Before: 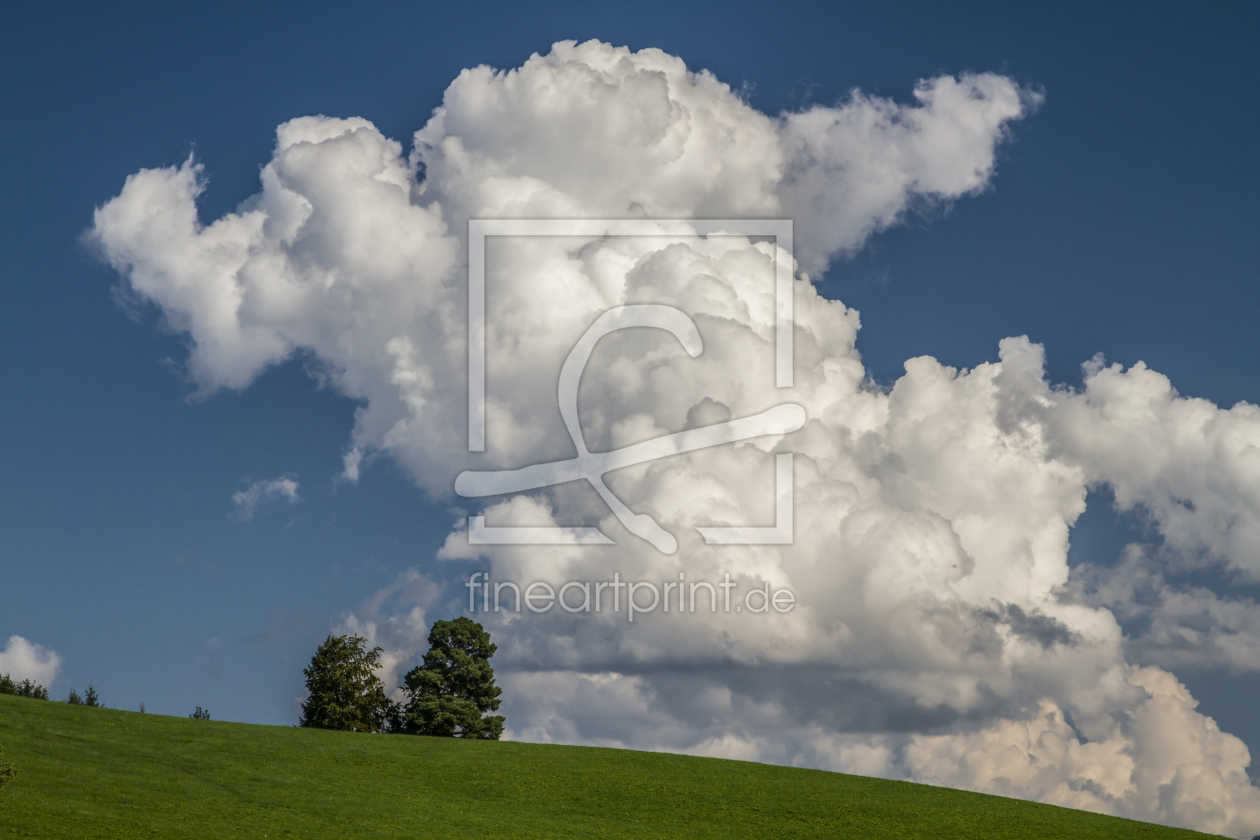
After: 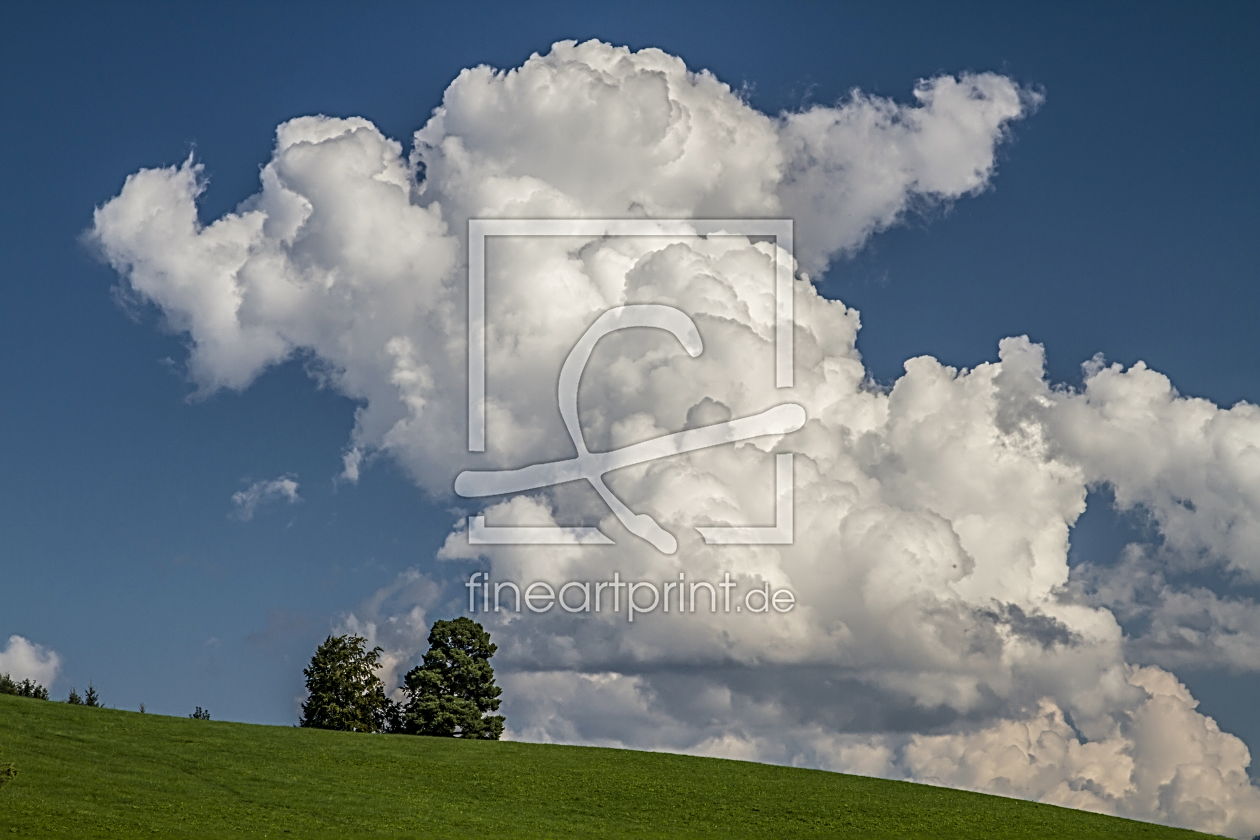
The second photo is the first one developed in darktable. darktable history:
sharpen: radius 3.068, amount 0.758
